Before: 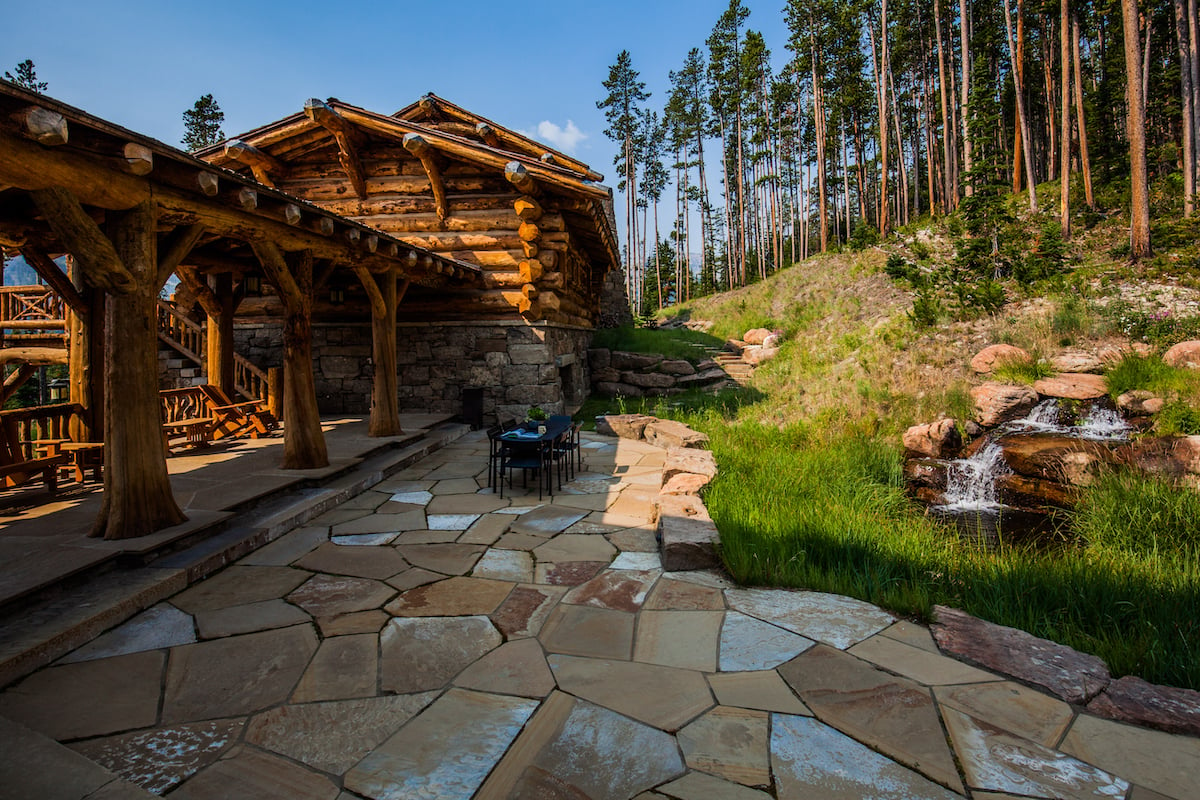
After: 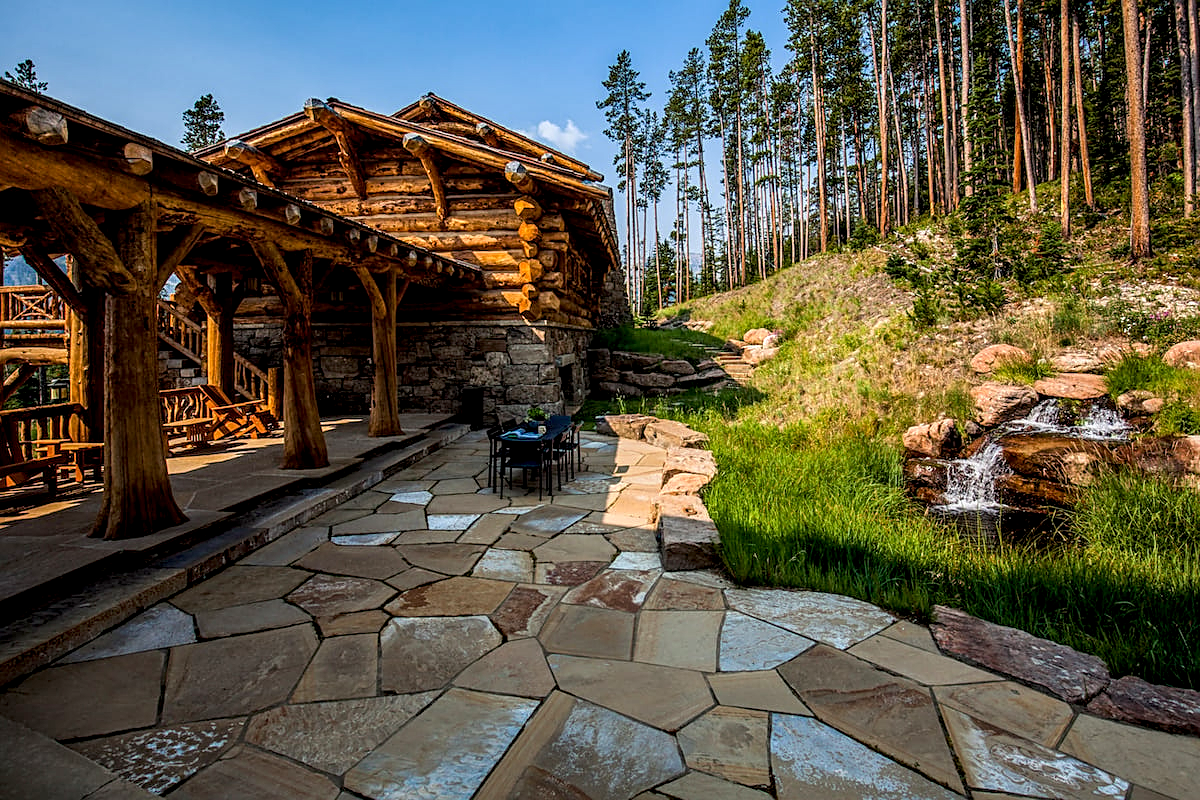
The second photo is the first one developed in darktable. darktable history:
exposure: black level correction 0.005, exposure 0.286 EV, compensate highlight preservation false
local contrast: highlights 55%, shadows 52%, detail 130%, midtone range 0.452
sharpen: on, module defaults
